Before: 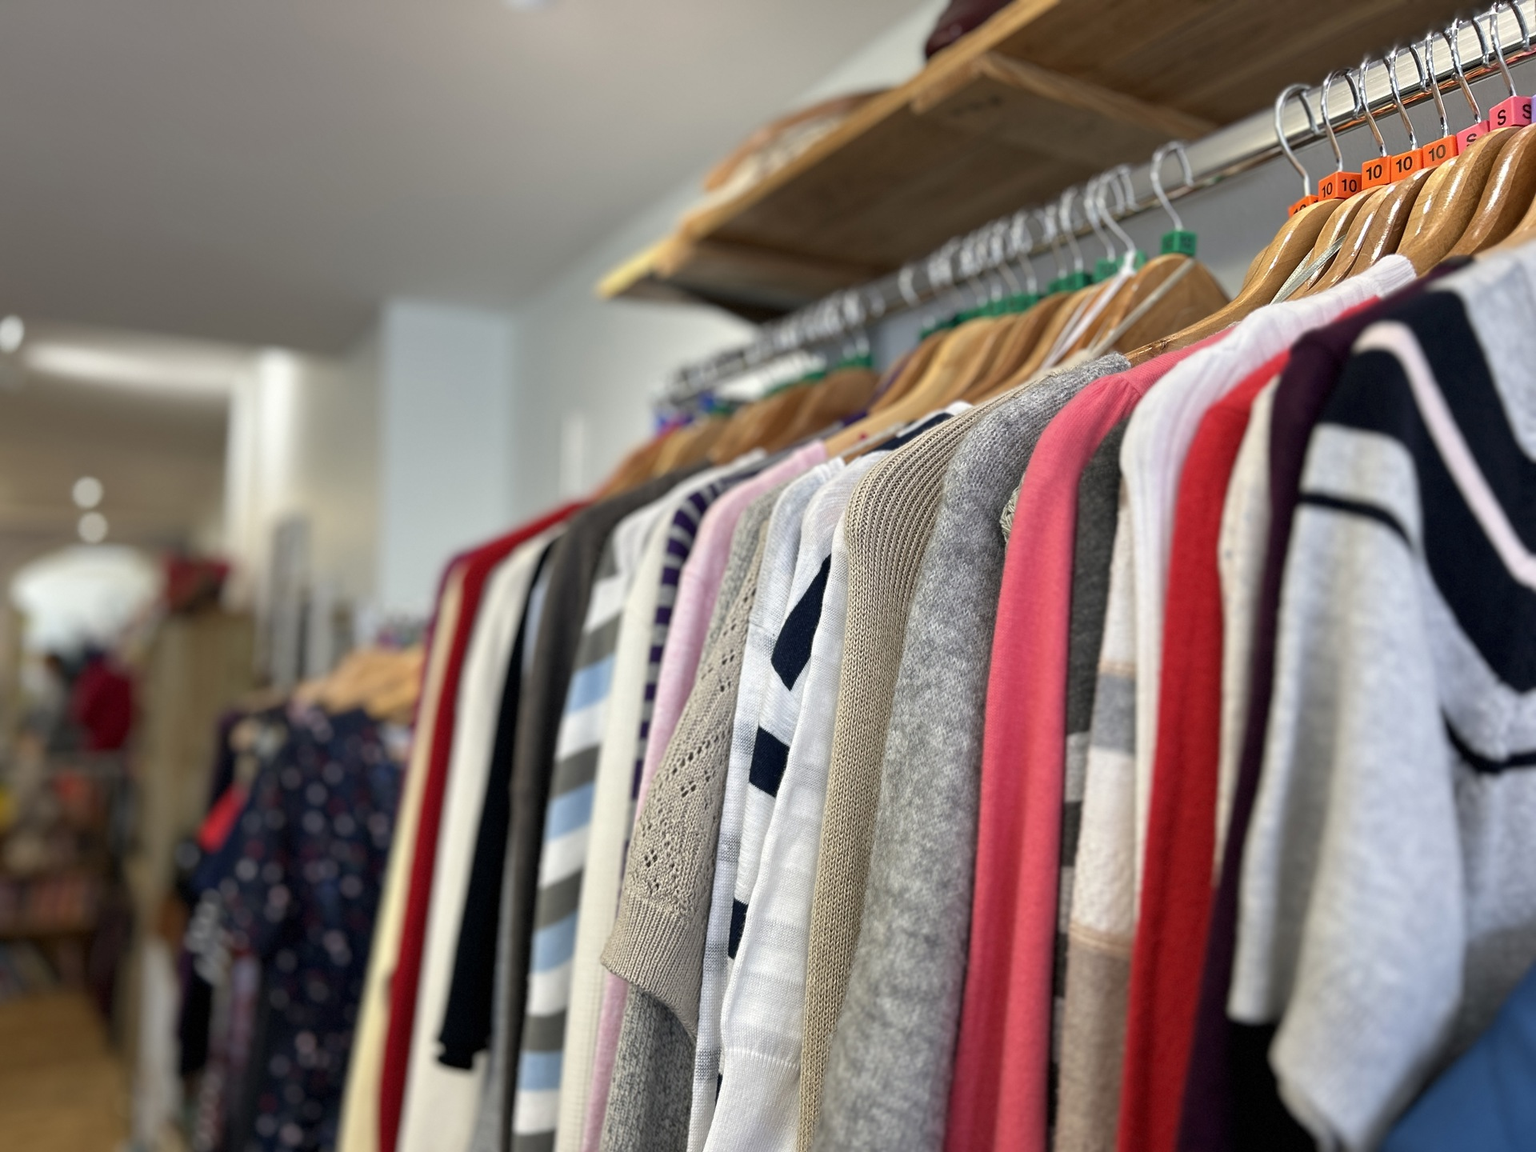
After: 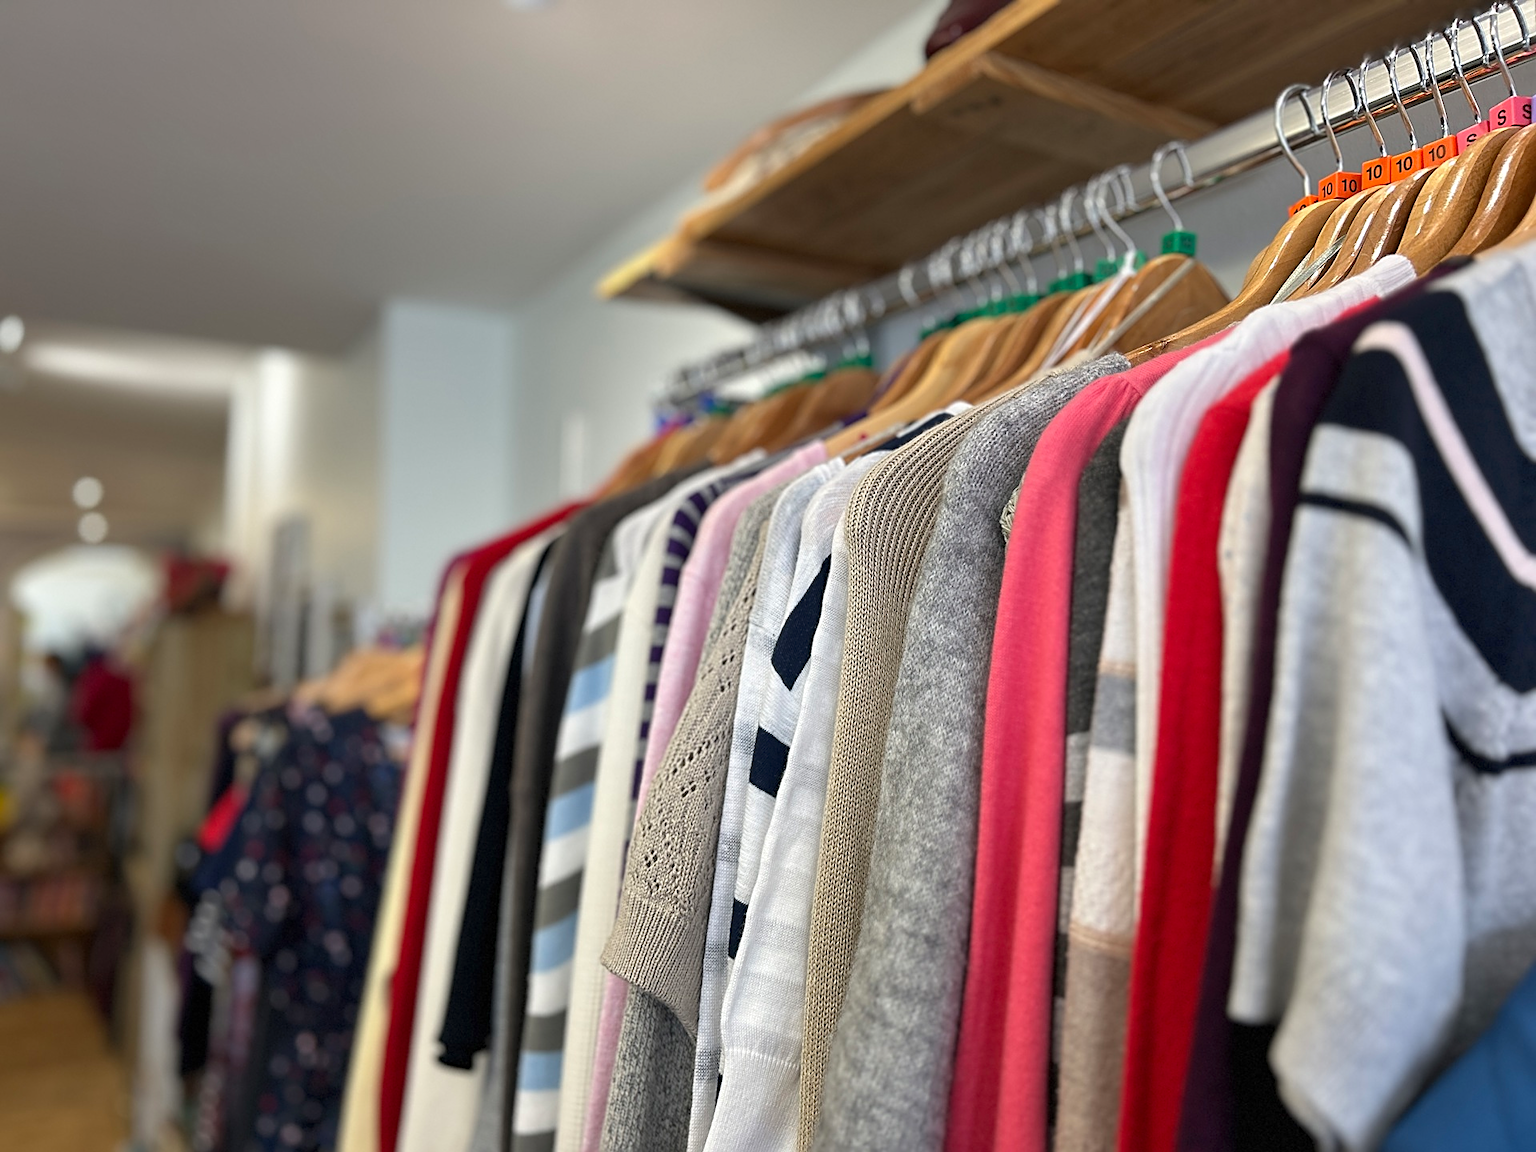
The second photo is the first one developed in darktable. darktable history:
sharpen: on, module defaults
shadows and highlights: shadows 62.66, white point adjustment 0.37, highlights -34.44, compress 83.82%
